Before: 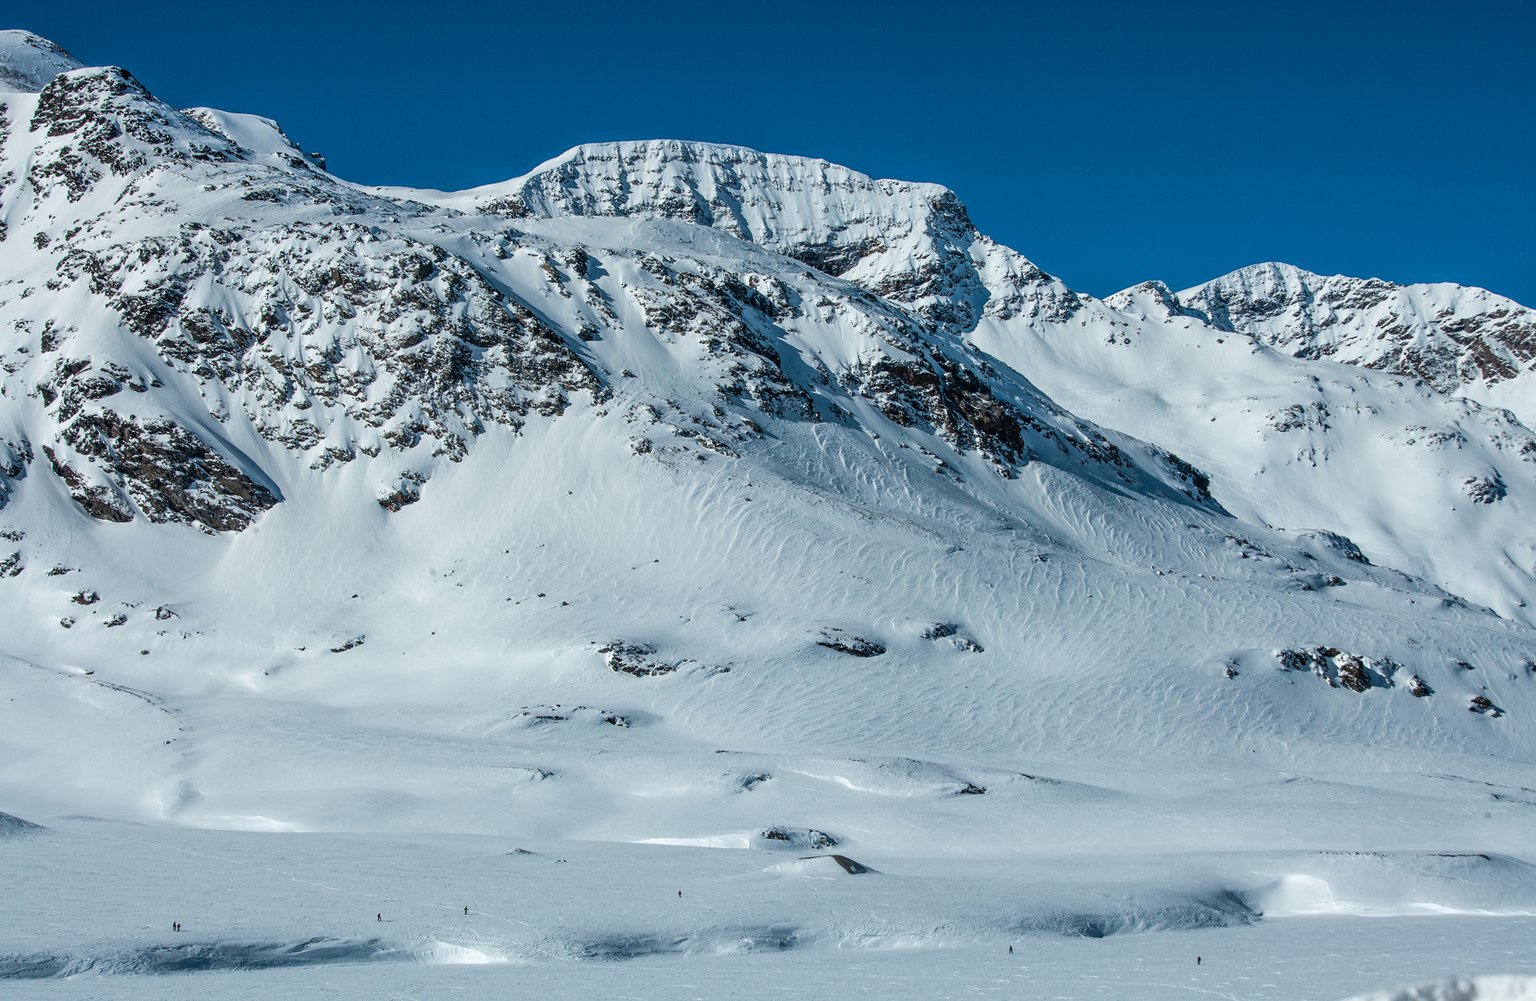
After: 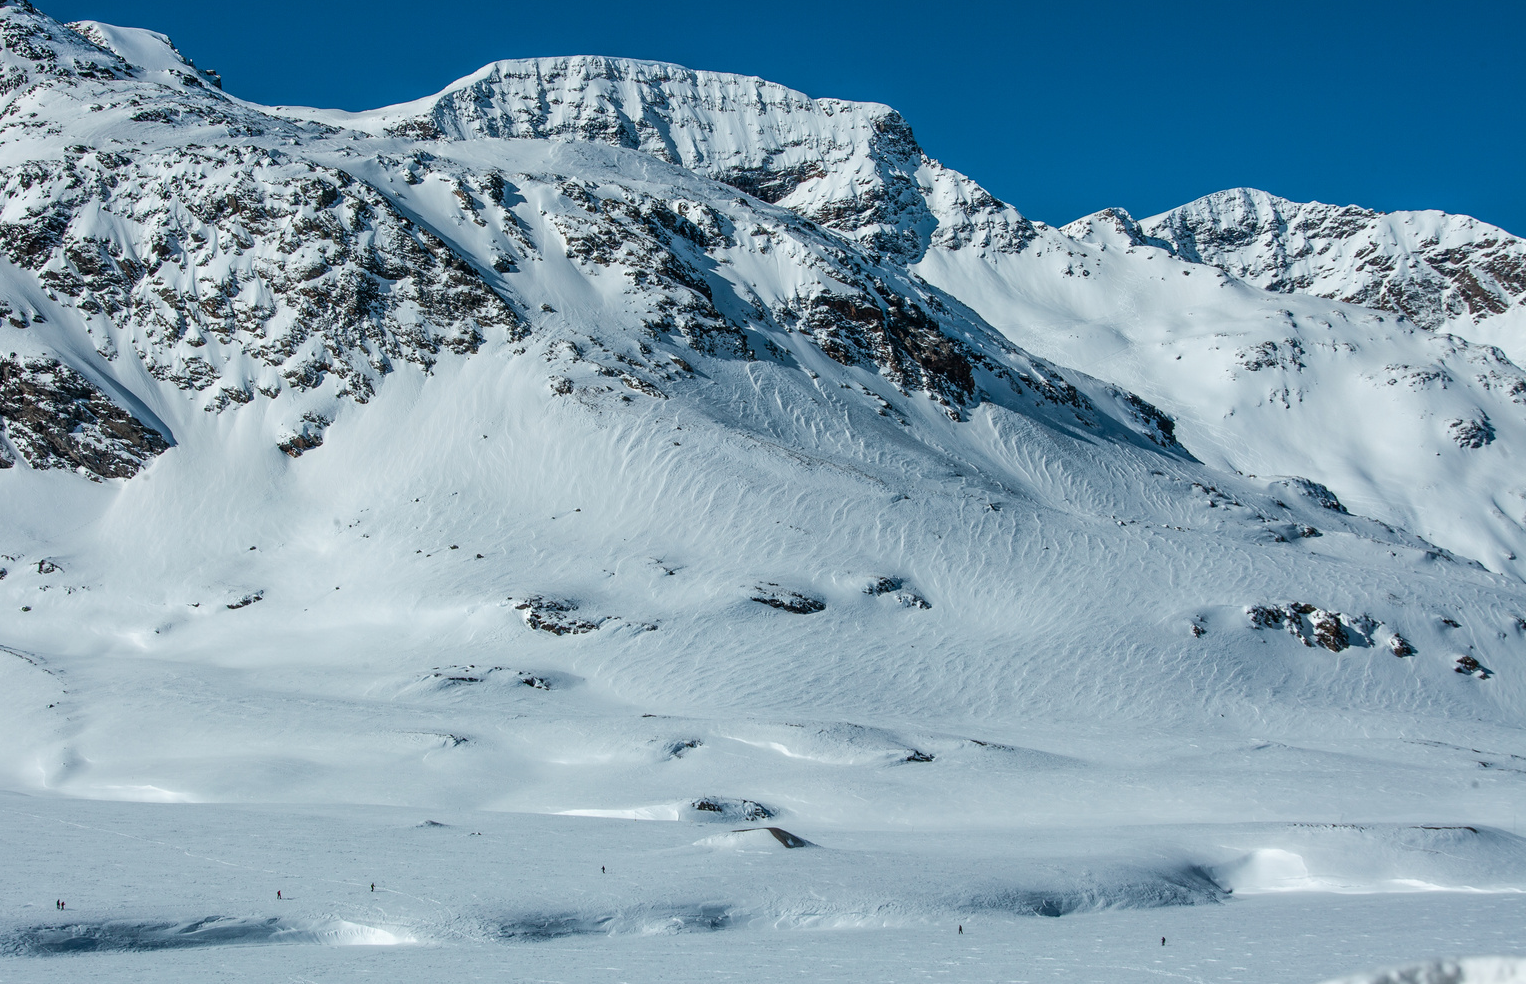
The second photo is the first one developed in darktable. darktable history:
crop and rotate: left 7.86%, top 8.854%
